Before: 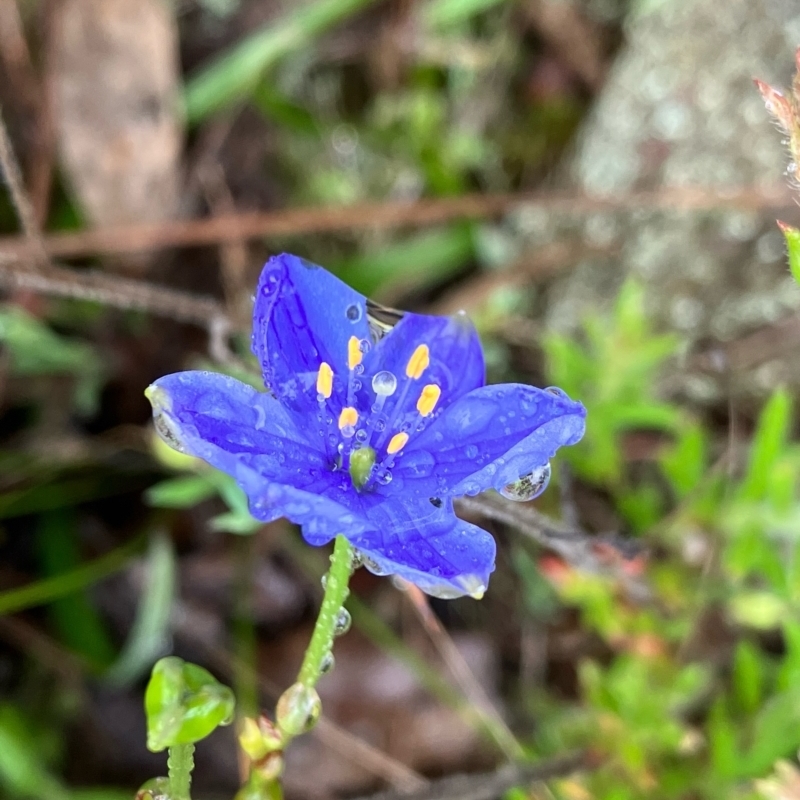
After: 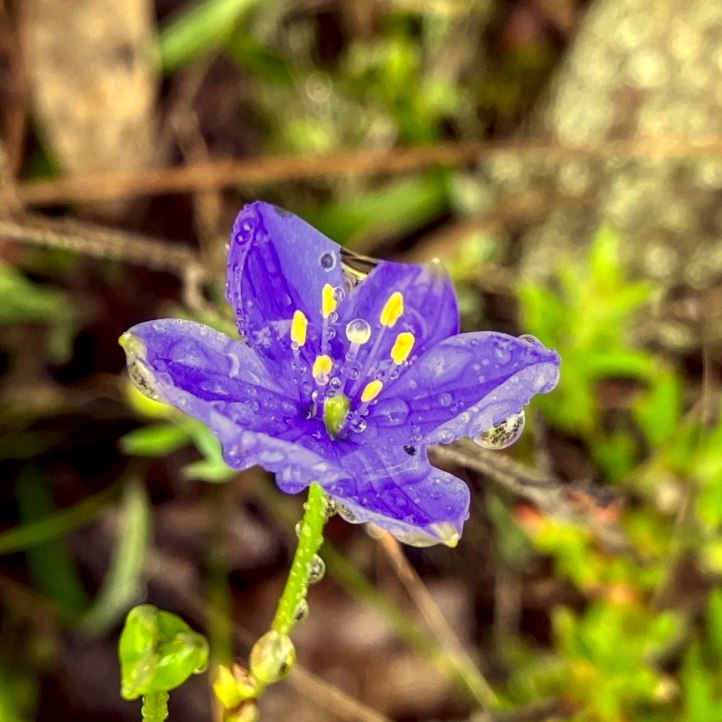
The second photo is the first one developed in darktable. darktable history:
local contrast: highlights 27%, detail 150%
color correction: highlights a* -0.35, highlights b* 39.6, shadows a* 9.79, shadows b* -0.649
crop: left 3.264%, top 6.509%, right 6.38%, bottom 3.211%
shadows and highlights: shadows -41.35, highlights 63.29, soften with gaussian
